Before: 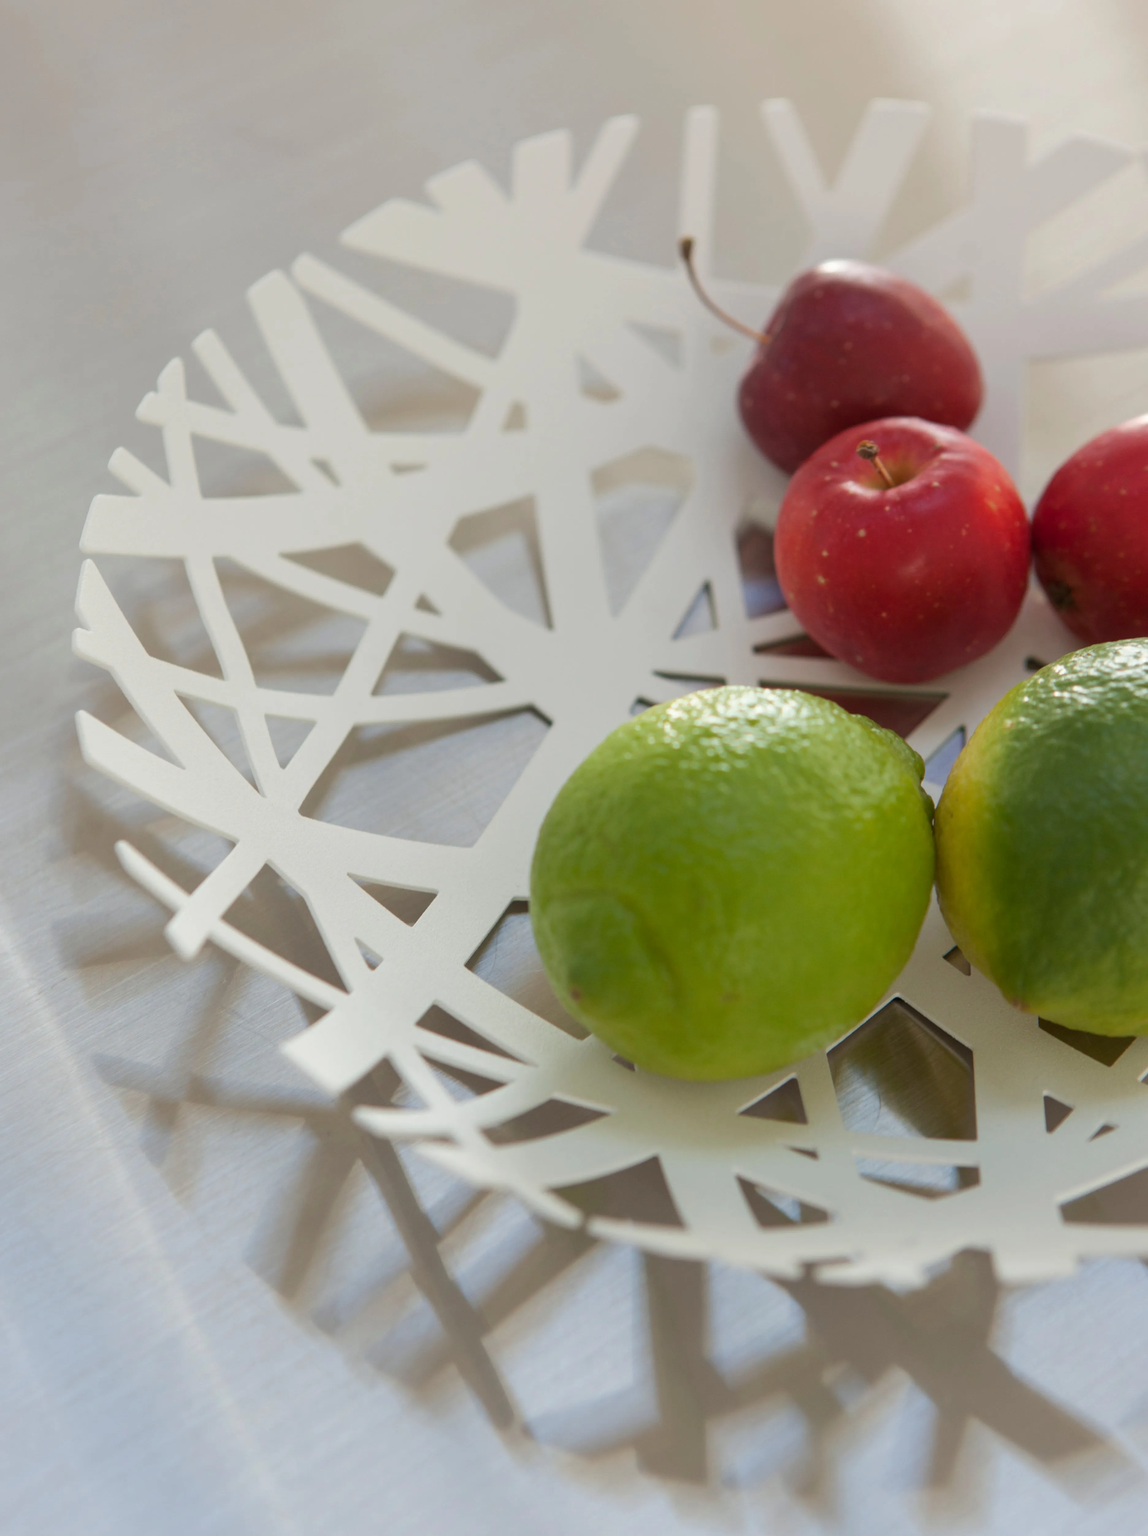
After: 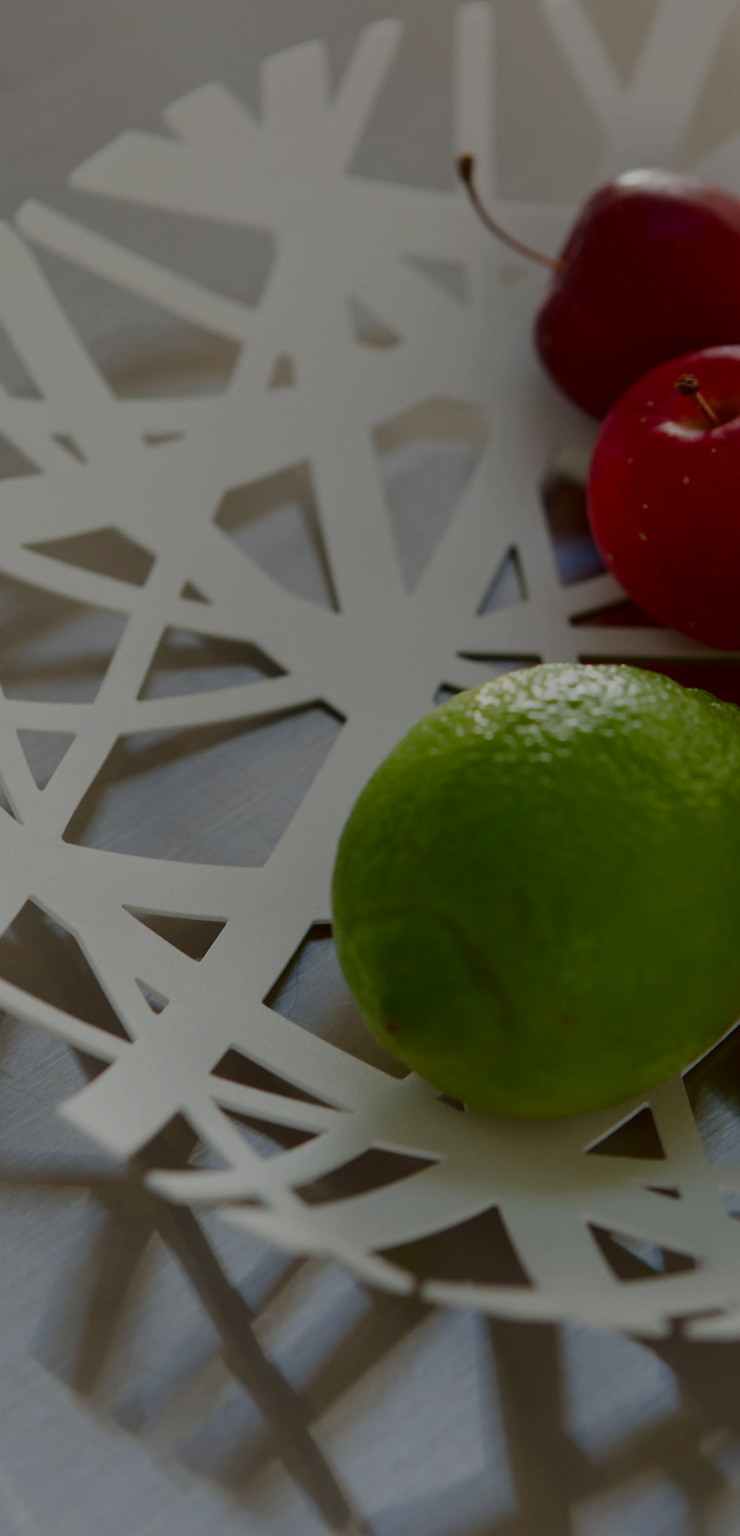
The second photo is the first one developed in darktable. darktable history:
filmic rgb: black relative exposure -7.65 EV, white relative exposure 4.56 EV, hardness 3.61
contrast brightness saturation: brightness -0.52
crop: left 21.674%, right 22.086%
rotate and perspective: rotation -3.52°, crop left 0.036, crop right 0.964, crop top 0.081, crop bottom 0.919
